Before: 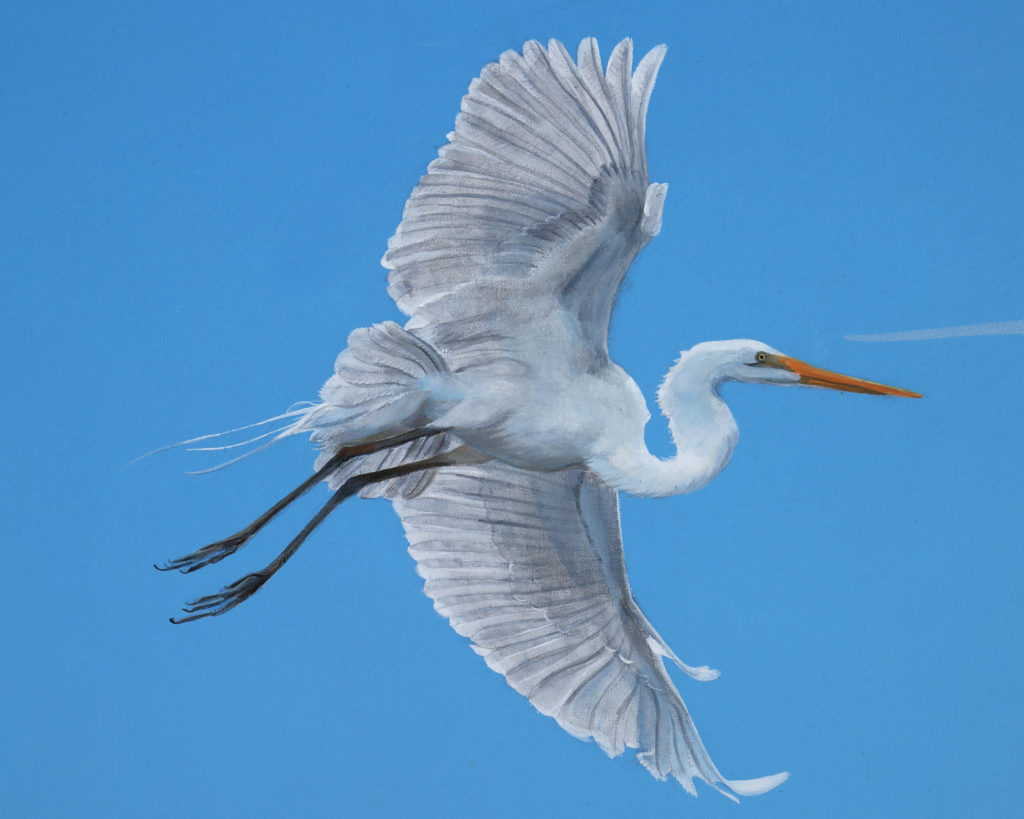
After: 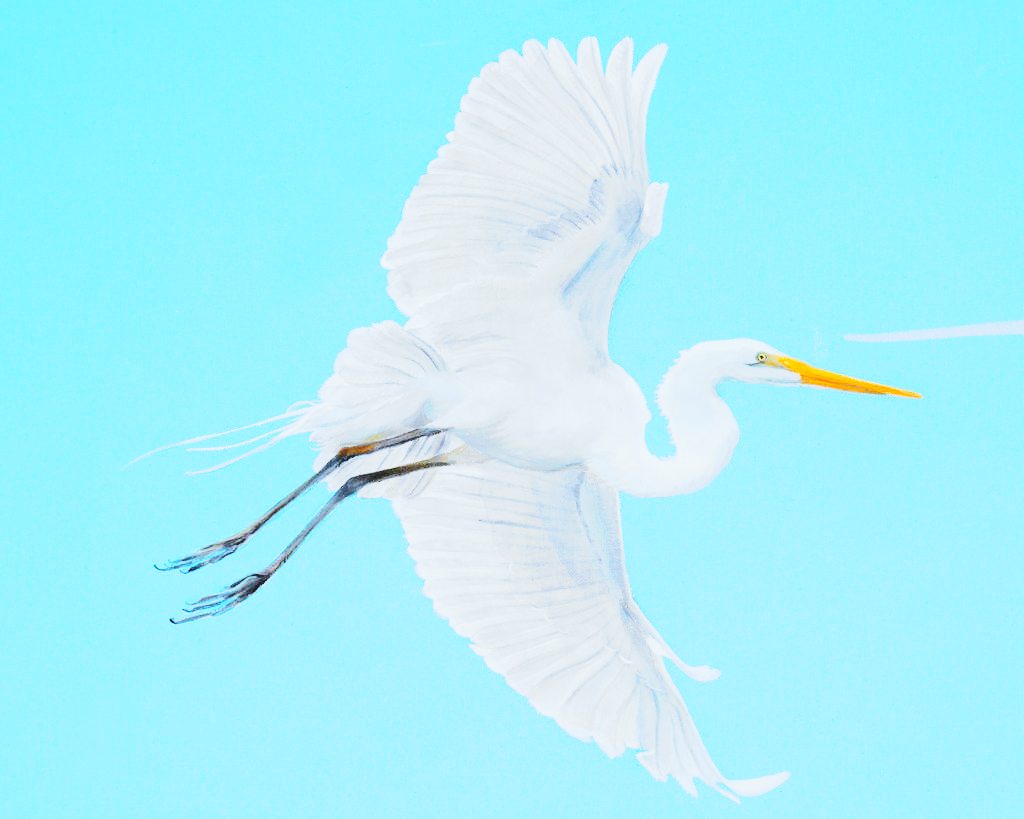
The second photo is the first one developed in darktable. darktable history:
base curve: curves: ch0 [(0, 0) (0, 0.001) (0.001, 0.001) (0.004, 0.002) (0.007, 0.004) (0.015, 0.013) (0.033, 0.045) (0.052, 0.096) (0.075, 0.17) (0.099, 0.241) (0.163, 0.42) (0.219, 0.55) (0.259, 0.616) (0.327, 0.722) (0.365, 0.765) (0.522, 0.873) (0.547, 0.881) (0.689, 0.919) (0.826, 0.952) (1, 1)], preserve colors none
tone curve: curves: ch0 [(0, 0.03) (0.113, 0.087) (0.207, 0.184) (0.515, 0.612) (0.712, 0.793) (1, 0.946)]; ch1 [(0, 0) (0.172, 0.123) (0.317, 0.279) (0.414, 0.382) (0.476, 0.479) (0.505, 0.498) (0.534, 0.534) (0.621, 0.65) (0.709, 0.764) (1, 1)]; ch2 [(0, 0) (0.411, 0.424) (0.505, 0.505) (0.521, 0.524) (0.537, 0.57) (0.65, 0.699) (1, 1)], color space Lab, independent channels, preserve colors none
color balance rgb: perceptual saturation grading › global saturation 30.389%, global vibrance 9.4%
exposure: black level correction 0, exposure 1.103 EV, compensate exposure bias true, compensate highlight preservation false
